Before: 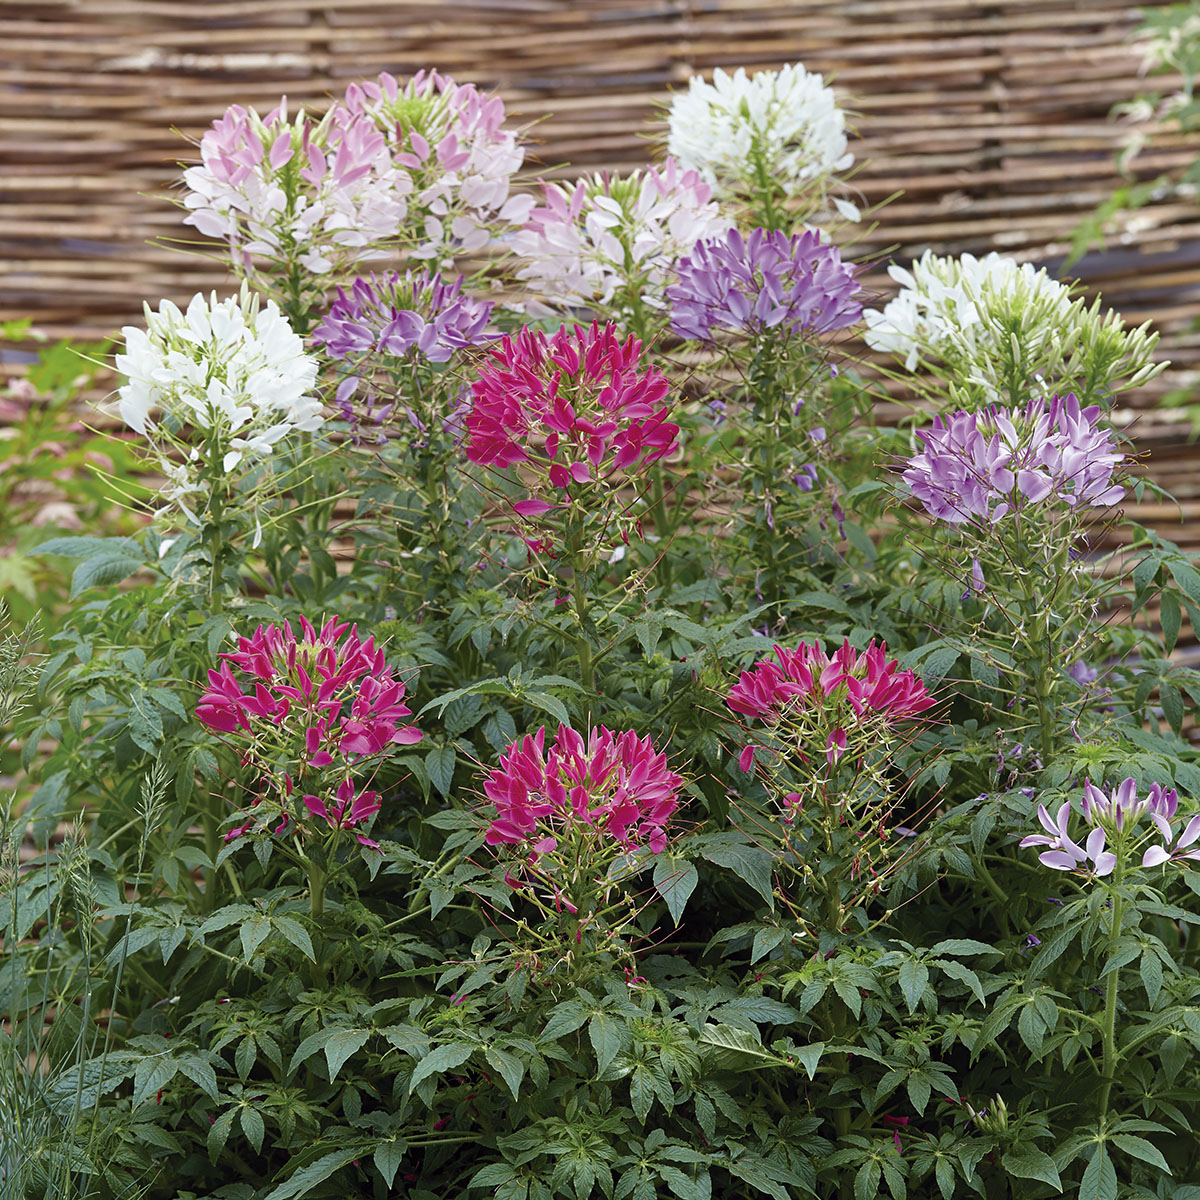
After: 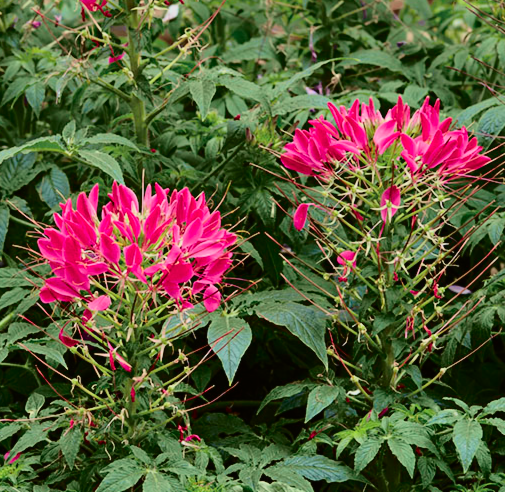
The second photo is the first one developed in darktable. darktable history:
crop: left 37.221%, top 45.169%, right 20.63%, bottom 13.777%
lowpass: radius 0.5, unbound 0
tone curve: curves: ch0 [(0, 0.006) (0.184, 0.117) (0.405, 0.46) (0.456, 0.528) (0.634, 0.728) (0.877, 0.89) (0.984, 0.935)]; ch1 [(0, 0) (0.443, 0.43) (0.492, 0.489) (0.566, 0.579) (0.595, 0.625) (0.608, 0.667) (0.65, 0.729) (1, 1)]; ch2 [(0, 0) (0.33, 0.301) (0.421, 0.443) (0.447, 0.489) (0.495, 0.505) (0.537, 0.583) (0.586, 0.591) (0.663, 0.686) (1, 1)], color space Lab, independent channels, preserve colors none
